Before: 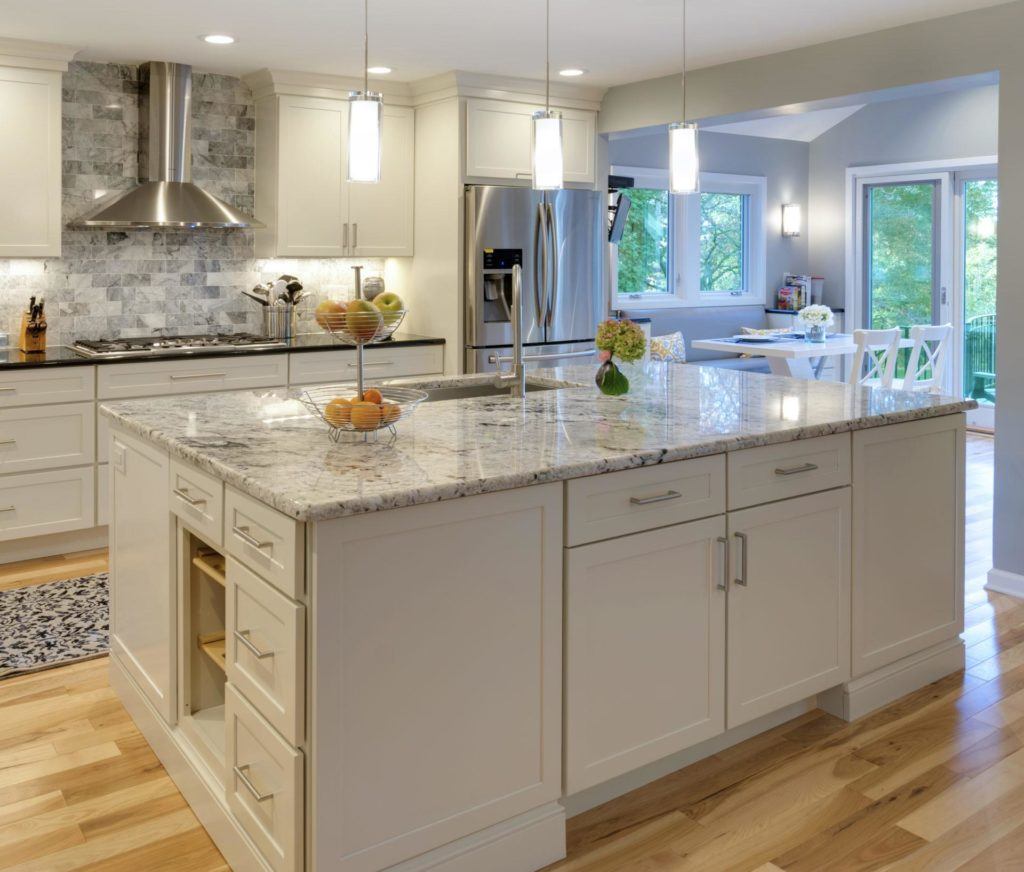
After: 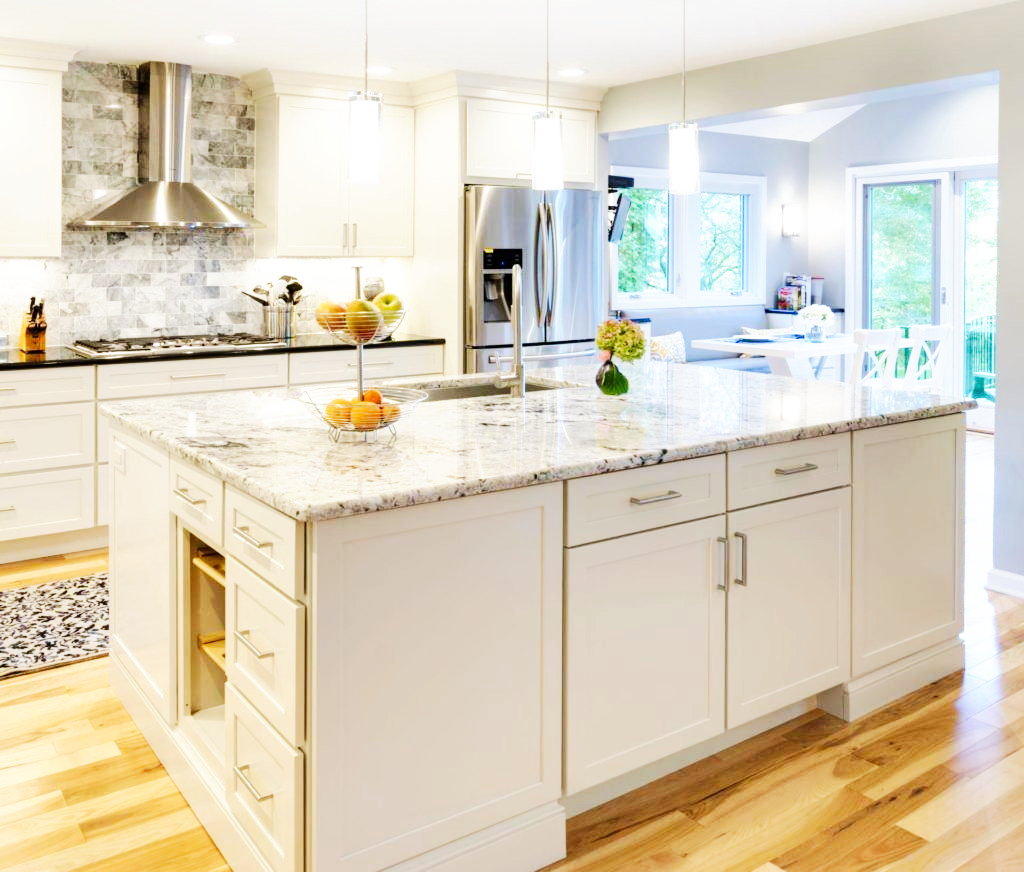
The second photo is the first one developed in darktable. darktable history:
base curve: curves: ch0 [(0, 0) (0.007, 0.004) (0.027, 0.03) (0.046, 0.07) (0.207, 0.54) (0.442, 0.872) (0.673, 0.972) (1, 1)], preserve colors none
white balance: emerald 1
